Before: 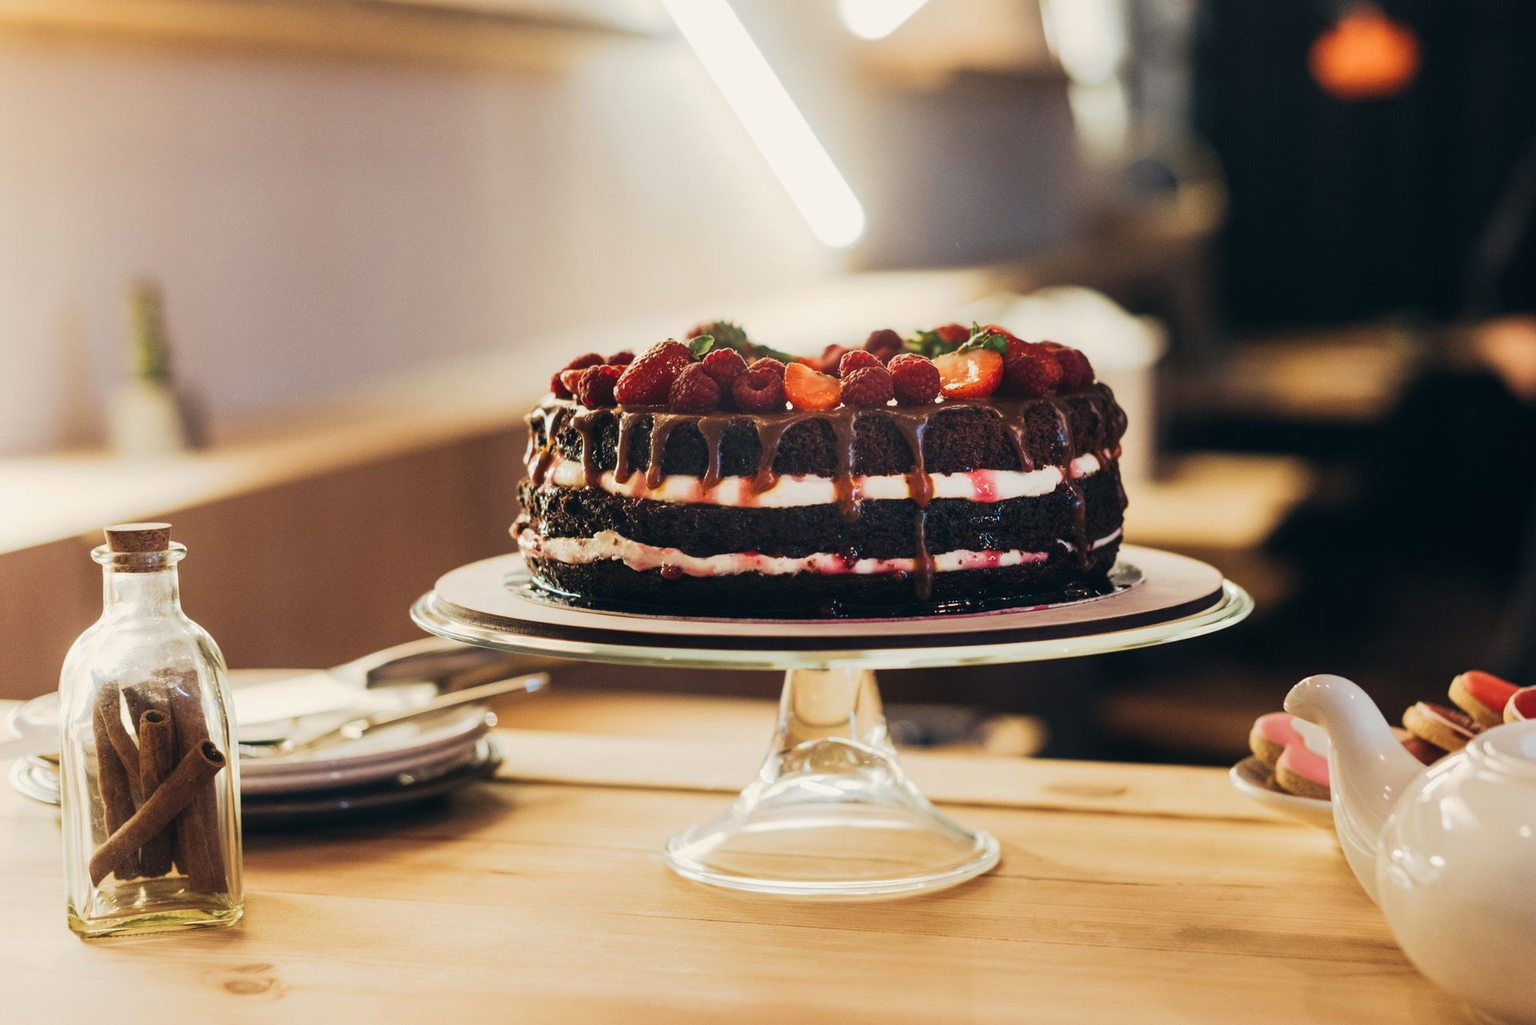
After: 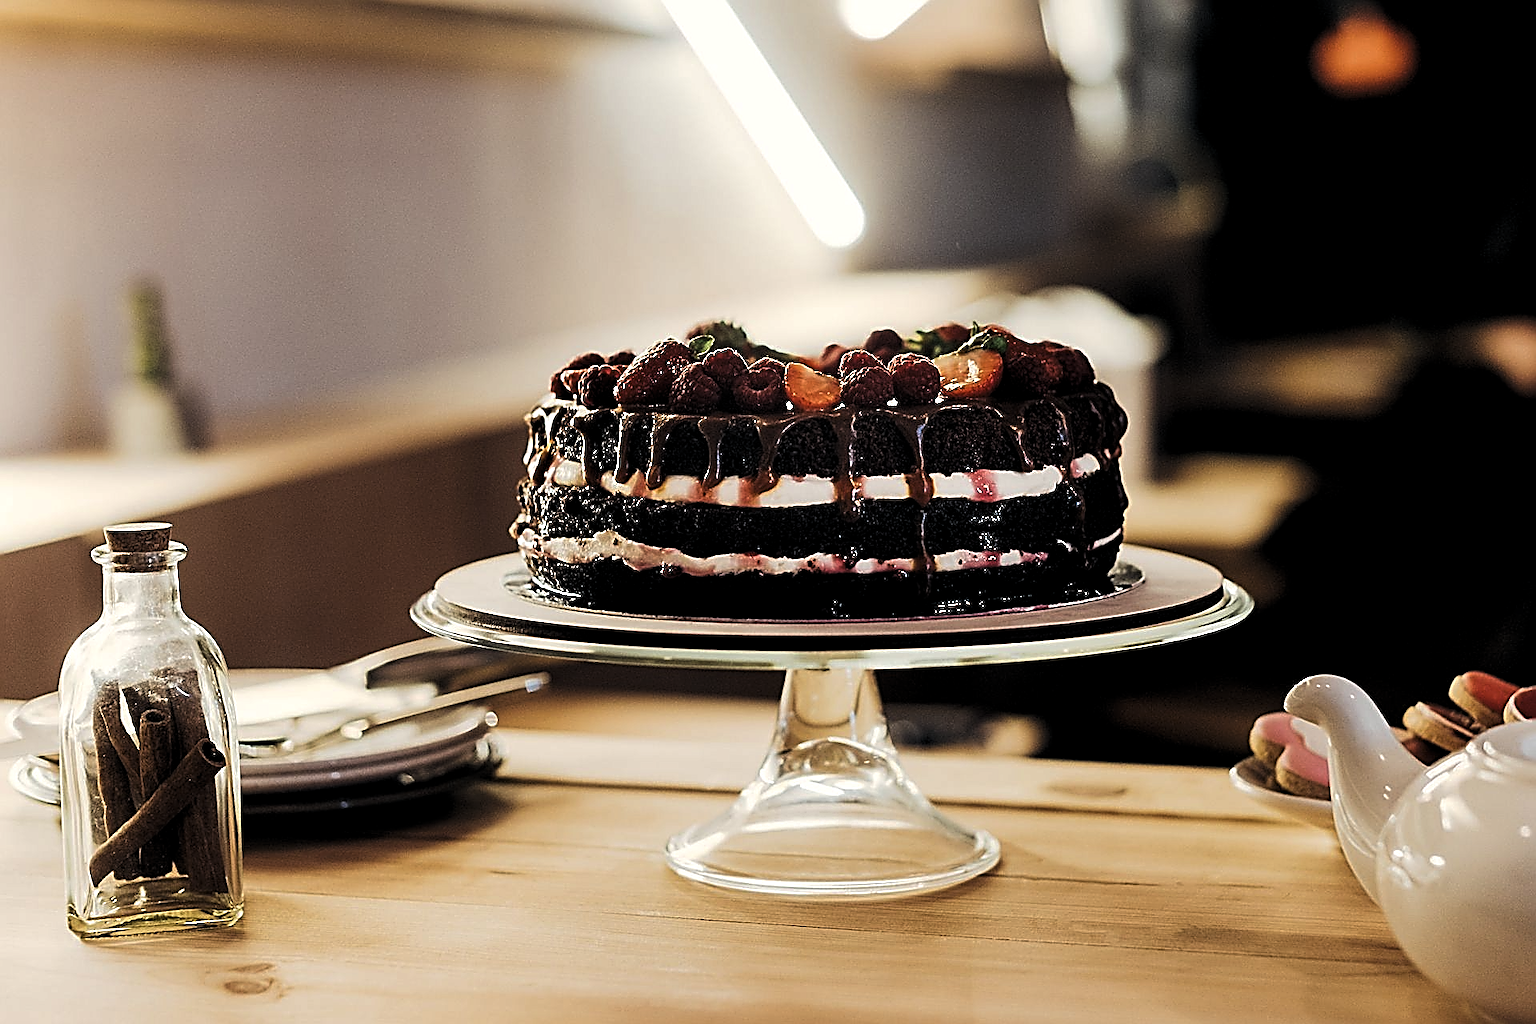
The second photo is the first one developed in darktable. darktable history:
levels: gray 59.35%, levels [0.101, 0.578, 0.953]
exposure: black level correction 0.001, compensate exposure bias true, compensate highlight preservation false
sharpen: amount 1.996
